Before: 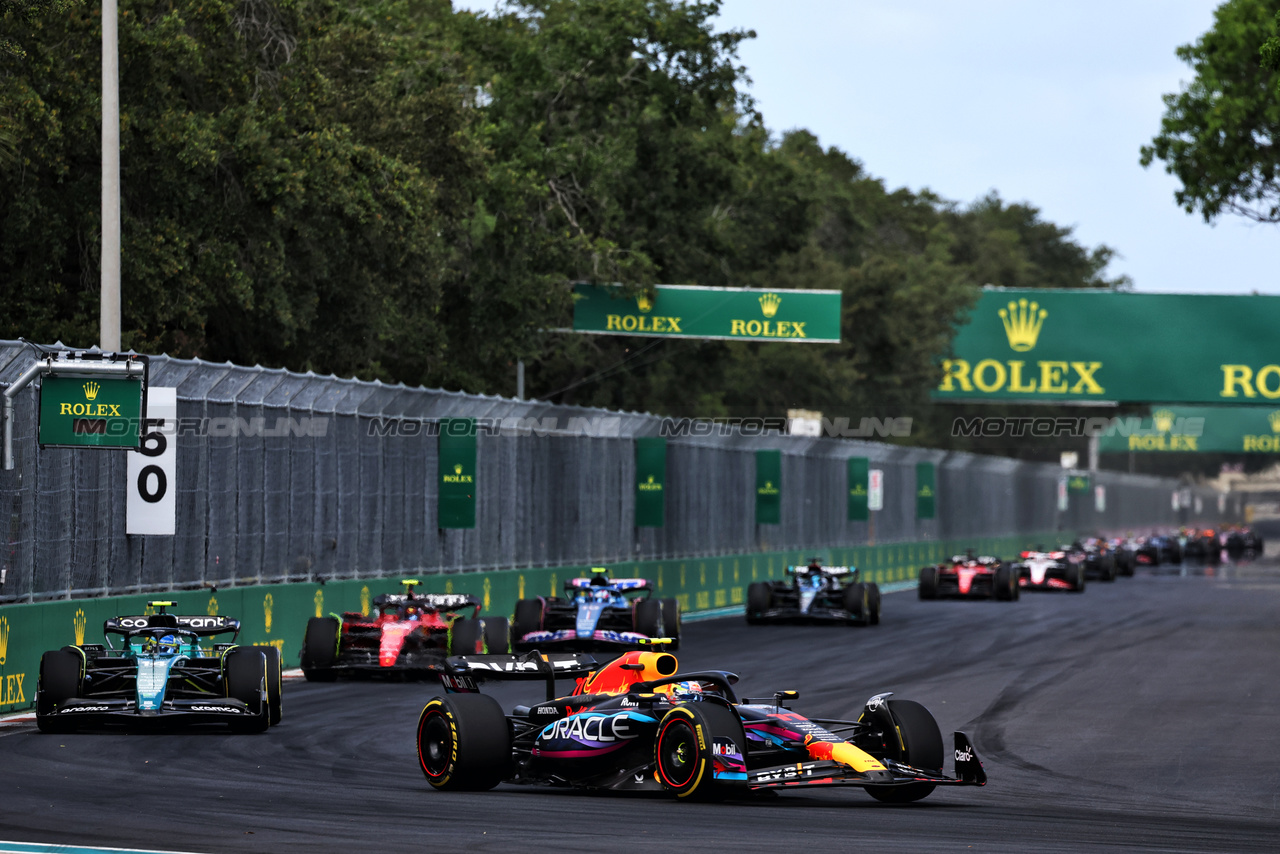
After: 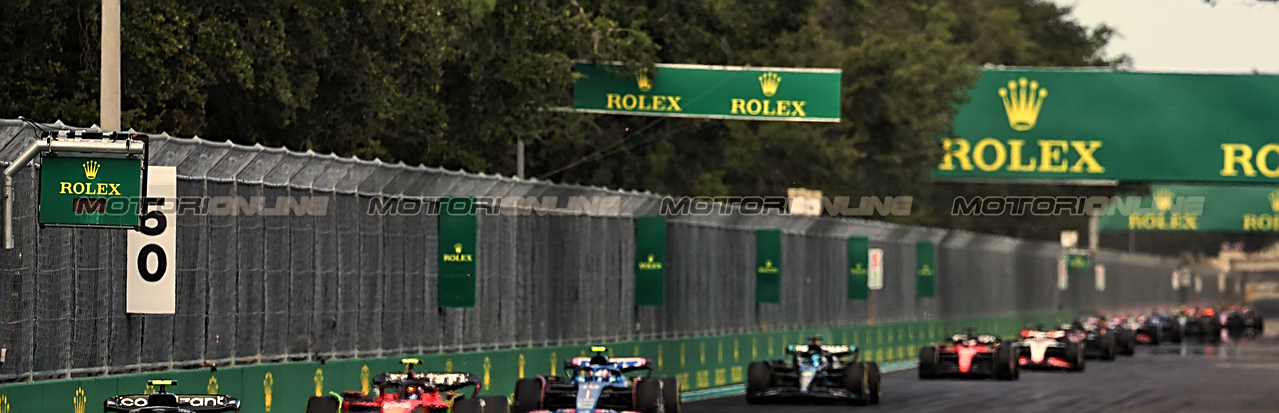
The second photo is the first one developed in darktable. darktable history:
crop and rotate: top 26.056%, bottom 25.543%
white balance: red 1.123, blue 0.83
sharpen: amount 0.6
